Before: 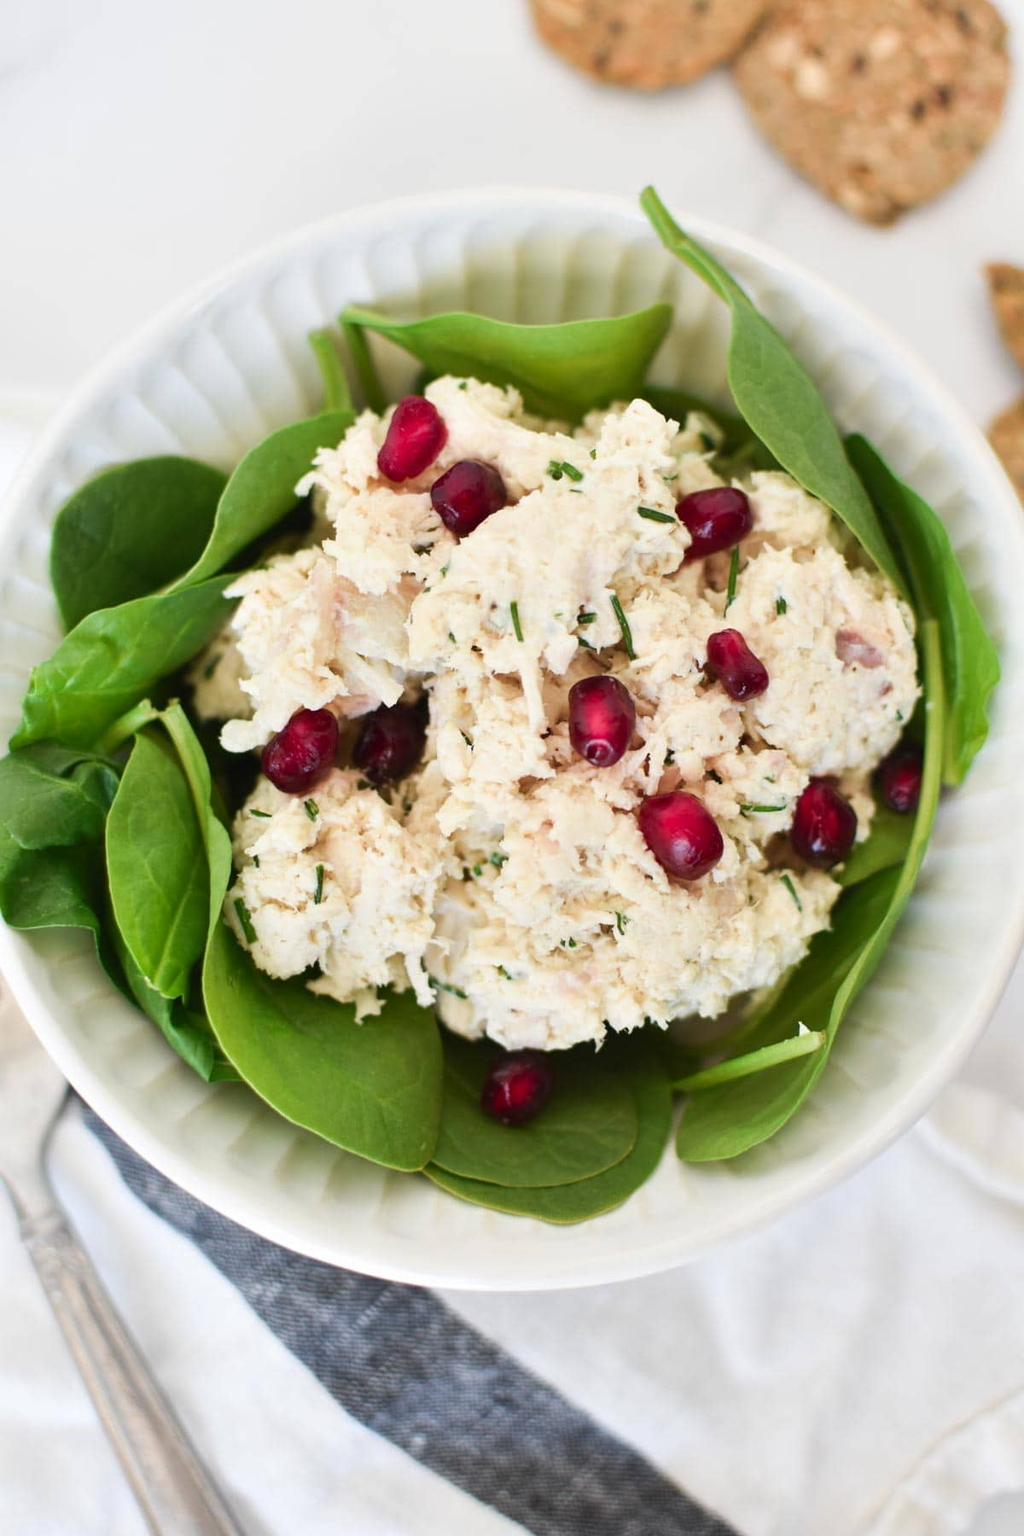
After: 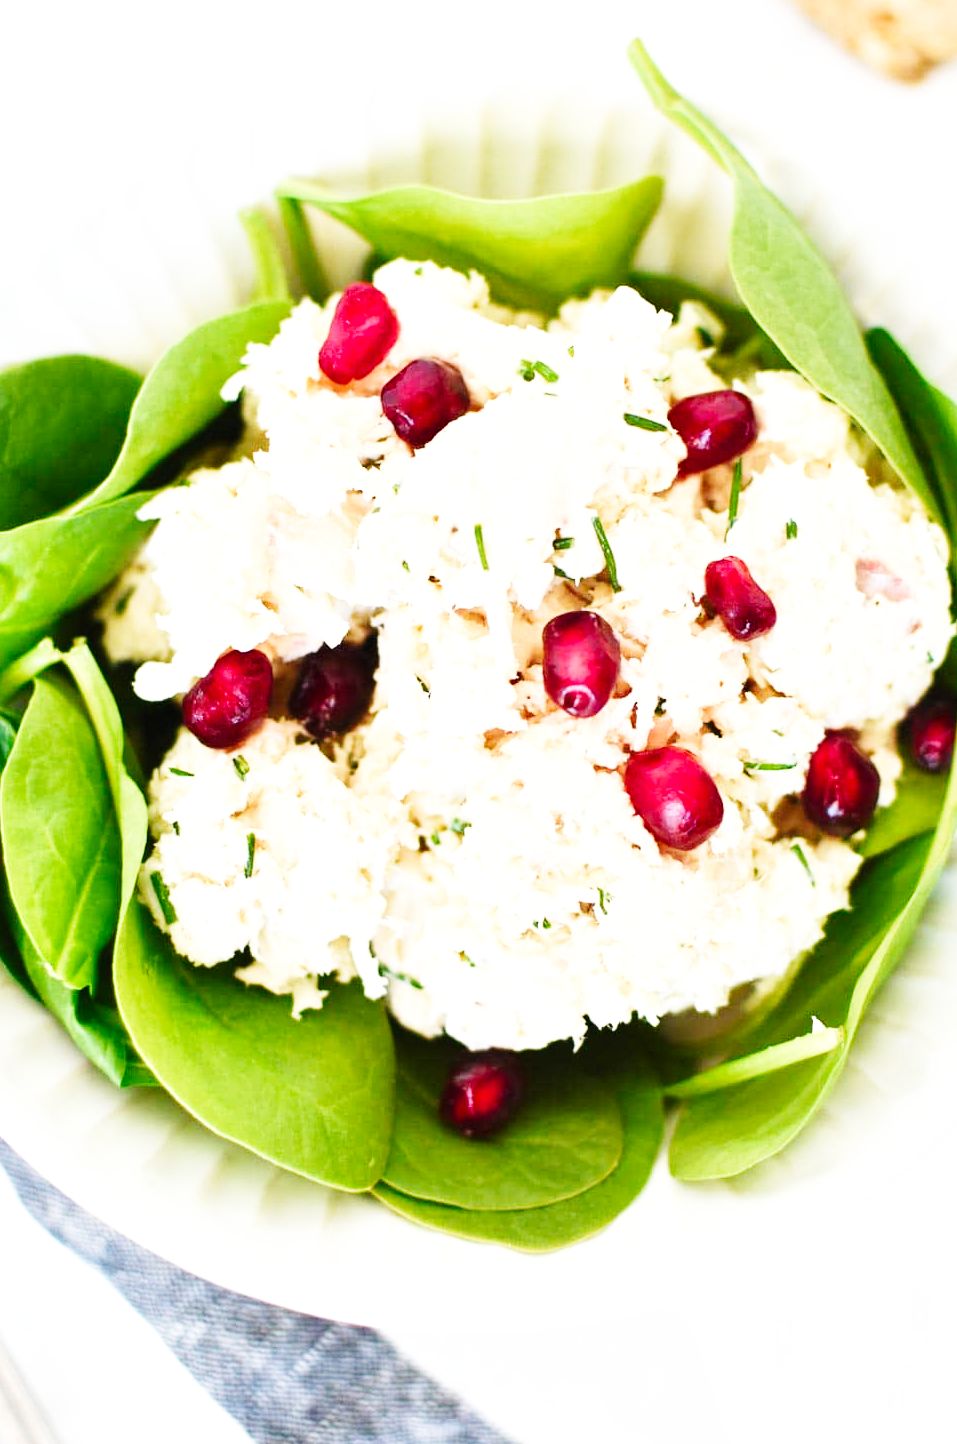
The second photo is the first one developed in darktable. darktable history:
crop and rotate: left 10.379%, top 10.071%, right 9.83%, bottom 9.704%
color balance rgb: perceptual saturation grading › global saturation -2.058%, perceptual saturation grading › highlights -7.621%, perceptual saturation grading › mid-tones 7.845%, perceptual saturation grading › shadows 3.107%, global vibrance 14.844%
base curve: curves: ch0 [(0, 0.003) (0.001, 0.002) (0.006, 0.004) (0.02, 0.022) (0.048, 0.086) (0.094, 0.234) (0.162, 0.431) (0.258, 0.629) (0.385, 0.8) (0.548, 0.918) (0.751, 0.988) (1, 1)], preserve colors none
exposure: exposure 0.29 EV, compensate highlight preservation false
